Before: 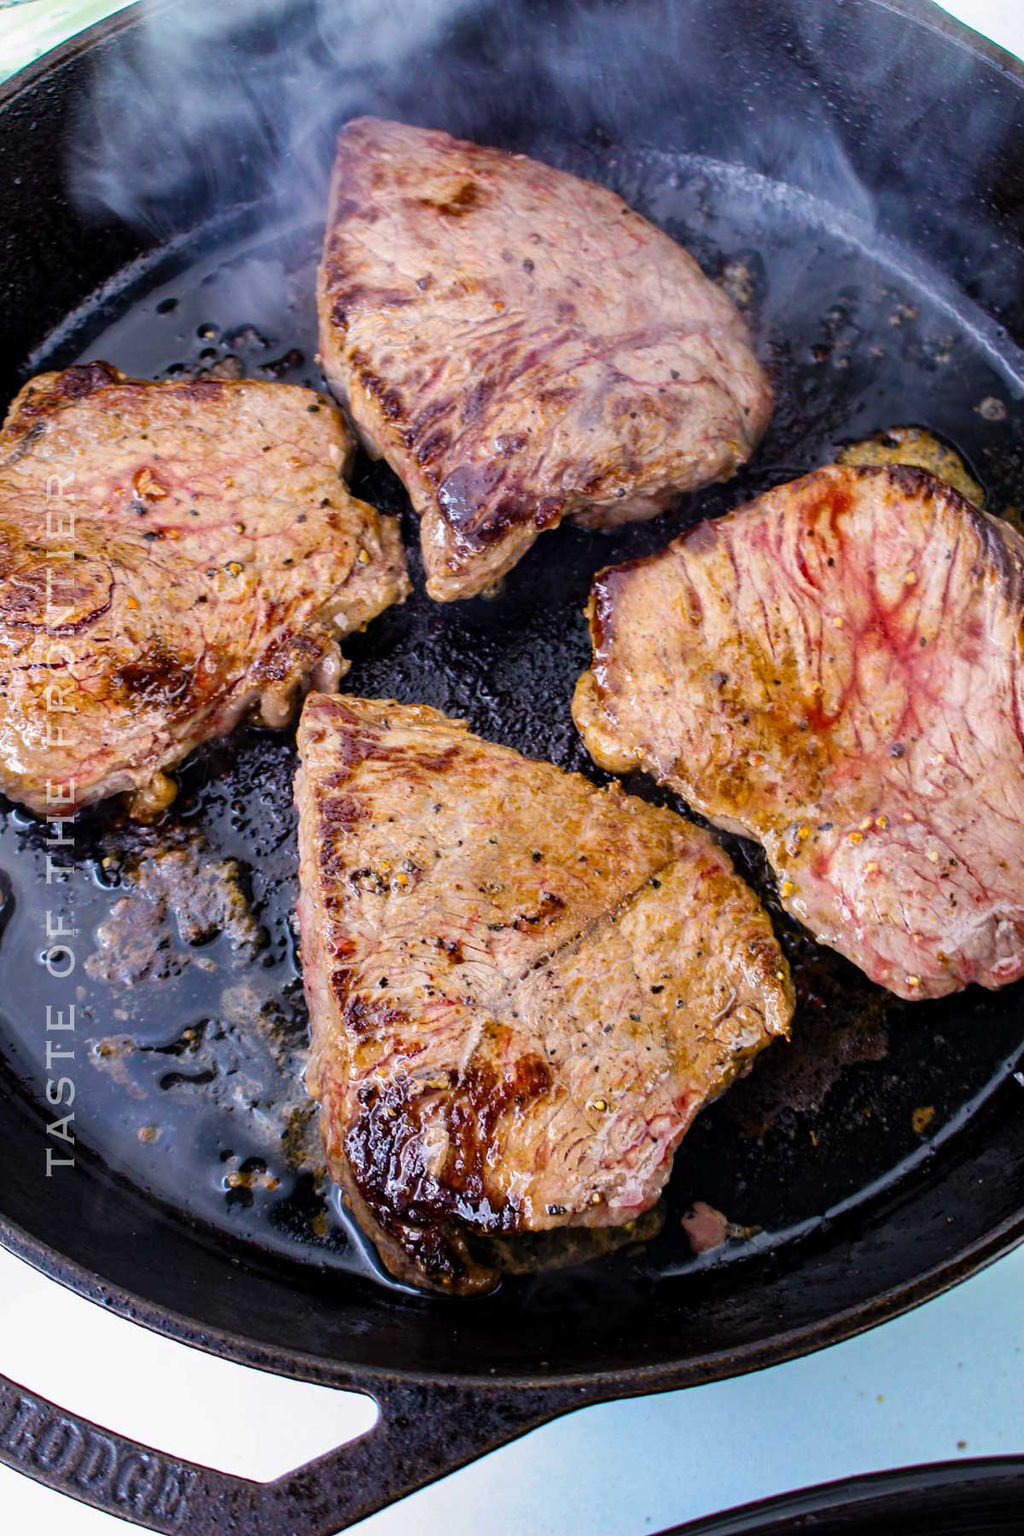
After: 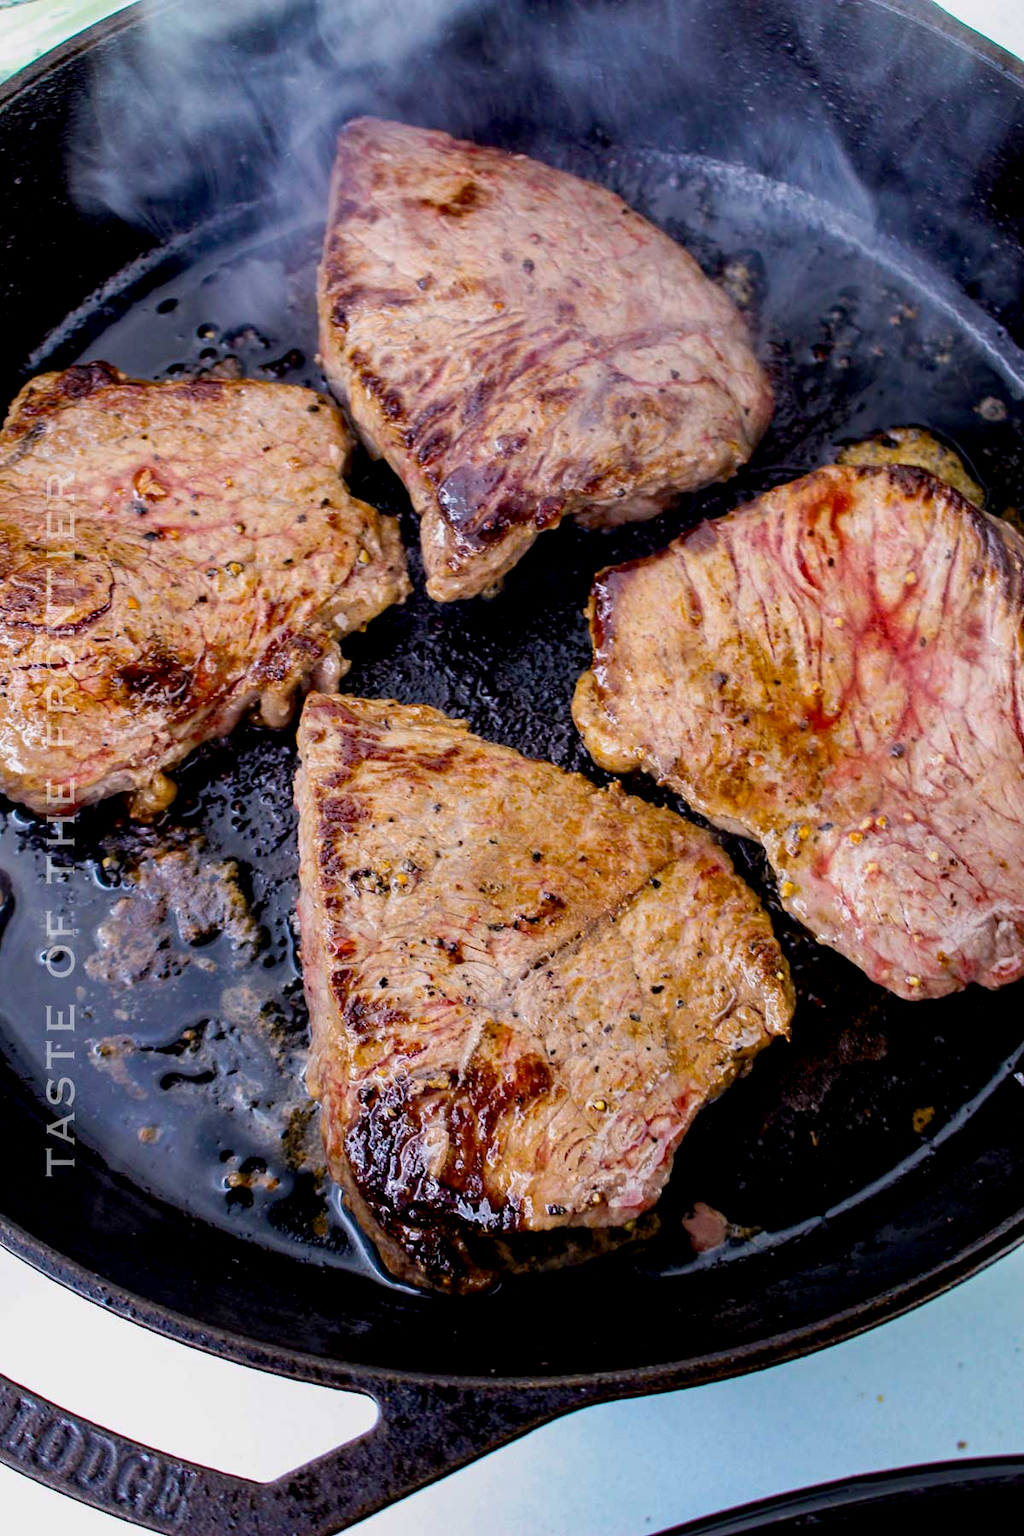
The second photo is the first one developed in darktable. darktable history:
exposure: black level correction 0.009, exposure -0.167 EV, compensate highlight preservation false
